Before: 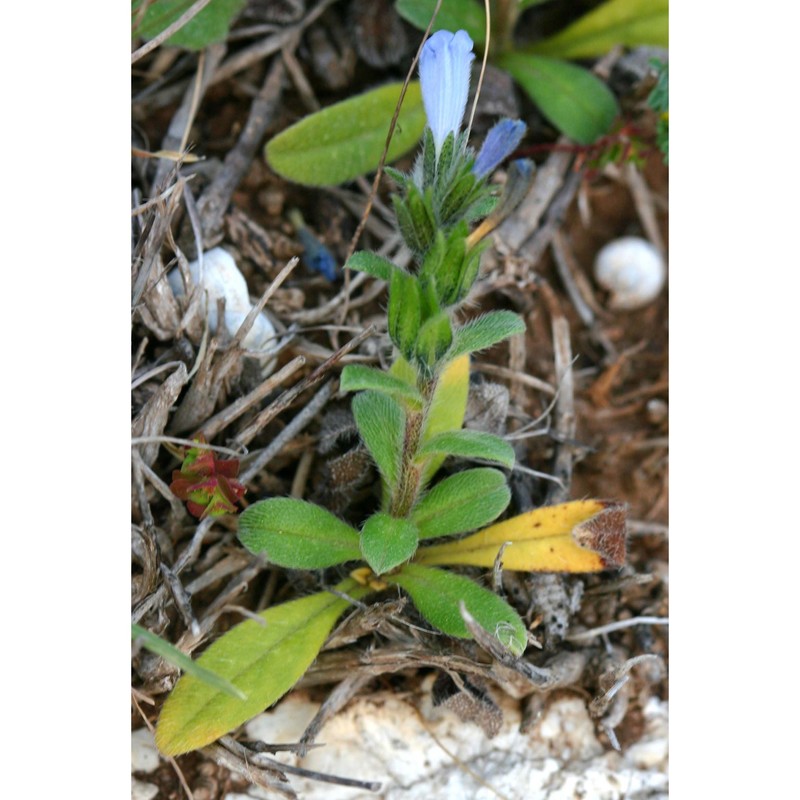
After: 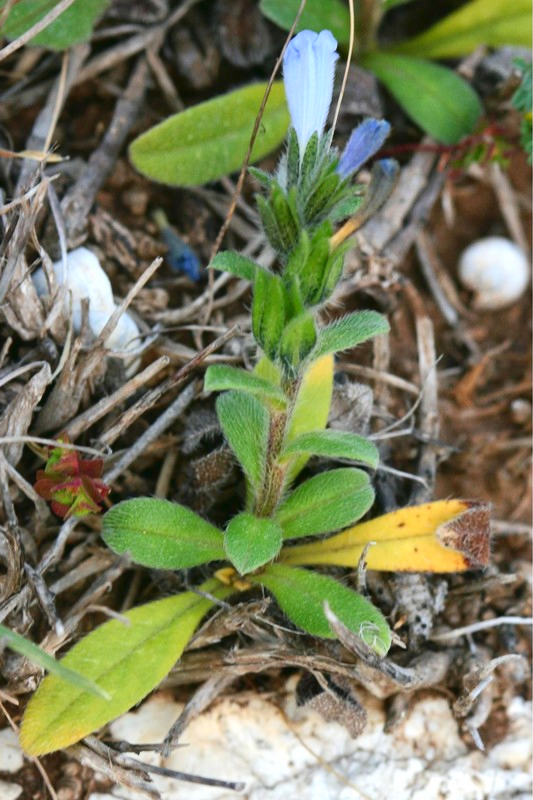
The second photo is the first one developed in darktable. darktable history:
crop: left 17.086%, right 16.204%
tone curve: curves: ch0 [(0, 0.028) (0.138, 0.156) (0.468, 0.516) (0.754, 0.823) (1, 1)], color space Lab, linked channels, preserve colors none
